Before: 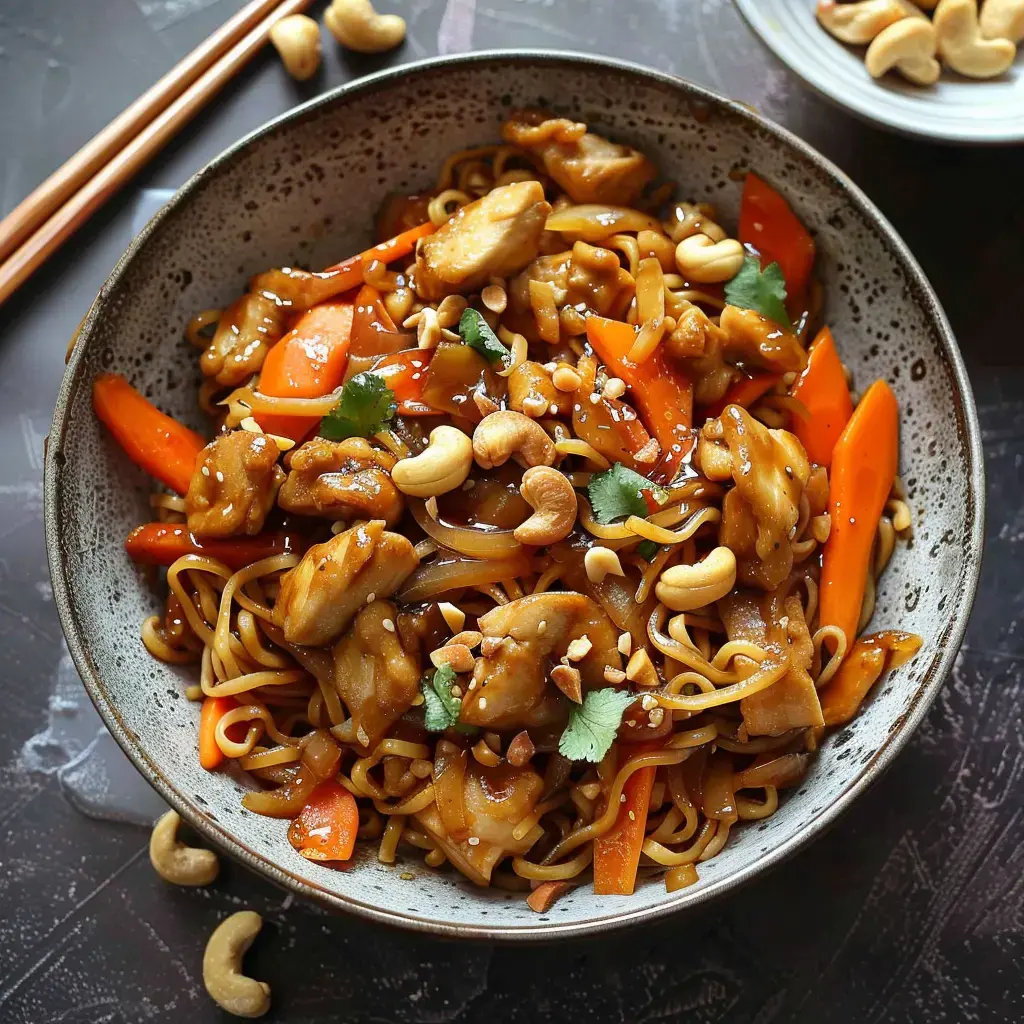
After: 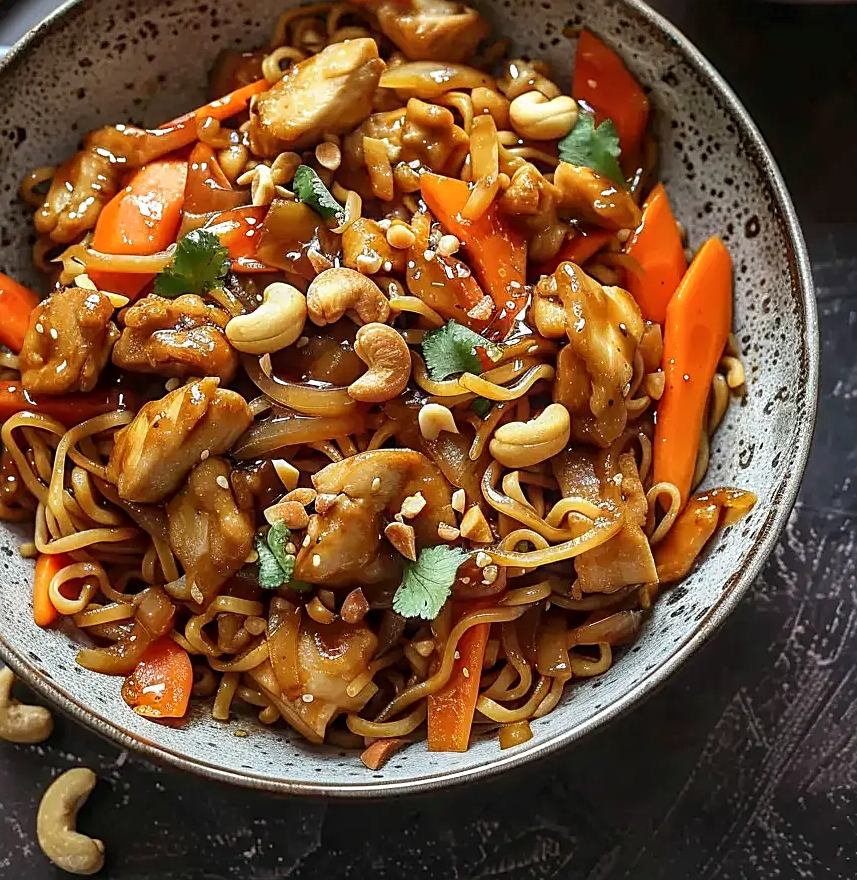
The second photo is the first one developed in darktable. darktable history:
sharpen: amount 0.541
crop: left 16.282%, top 14.05%
local contrast: on, module defaults
